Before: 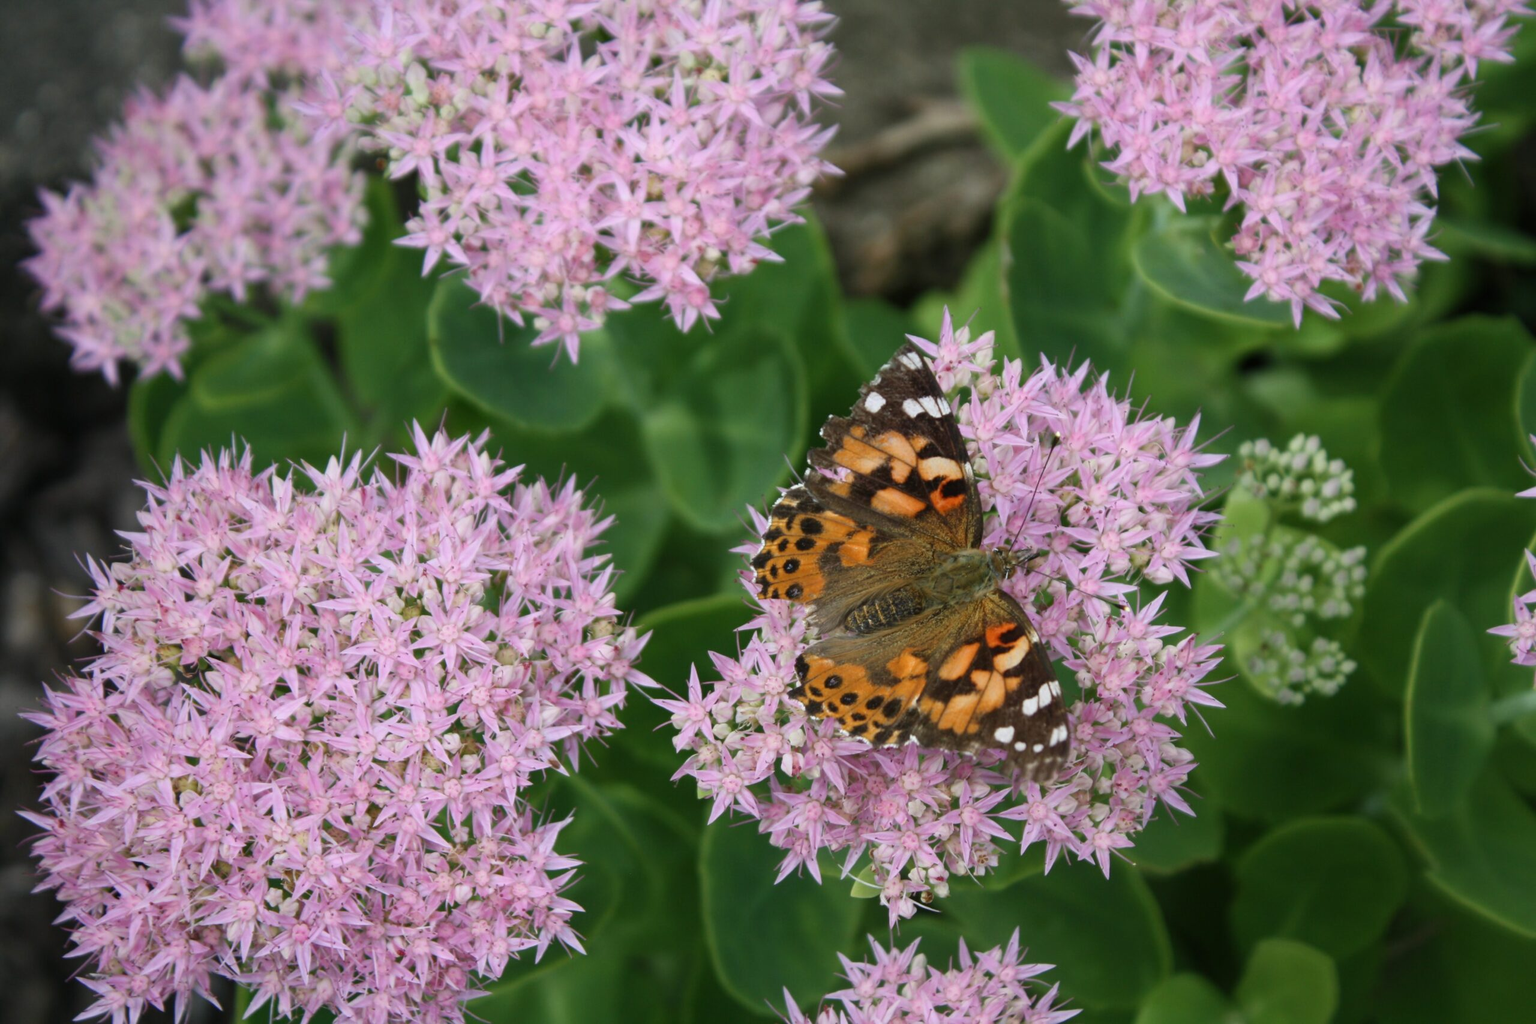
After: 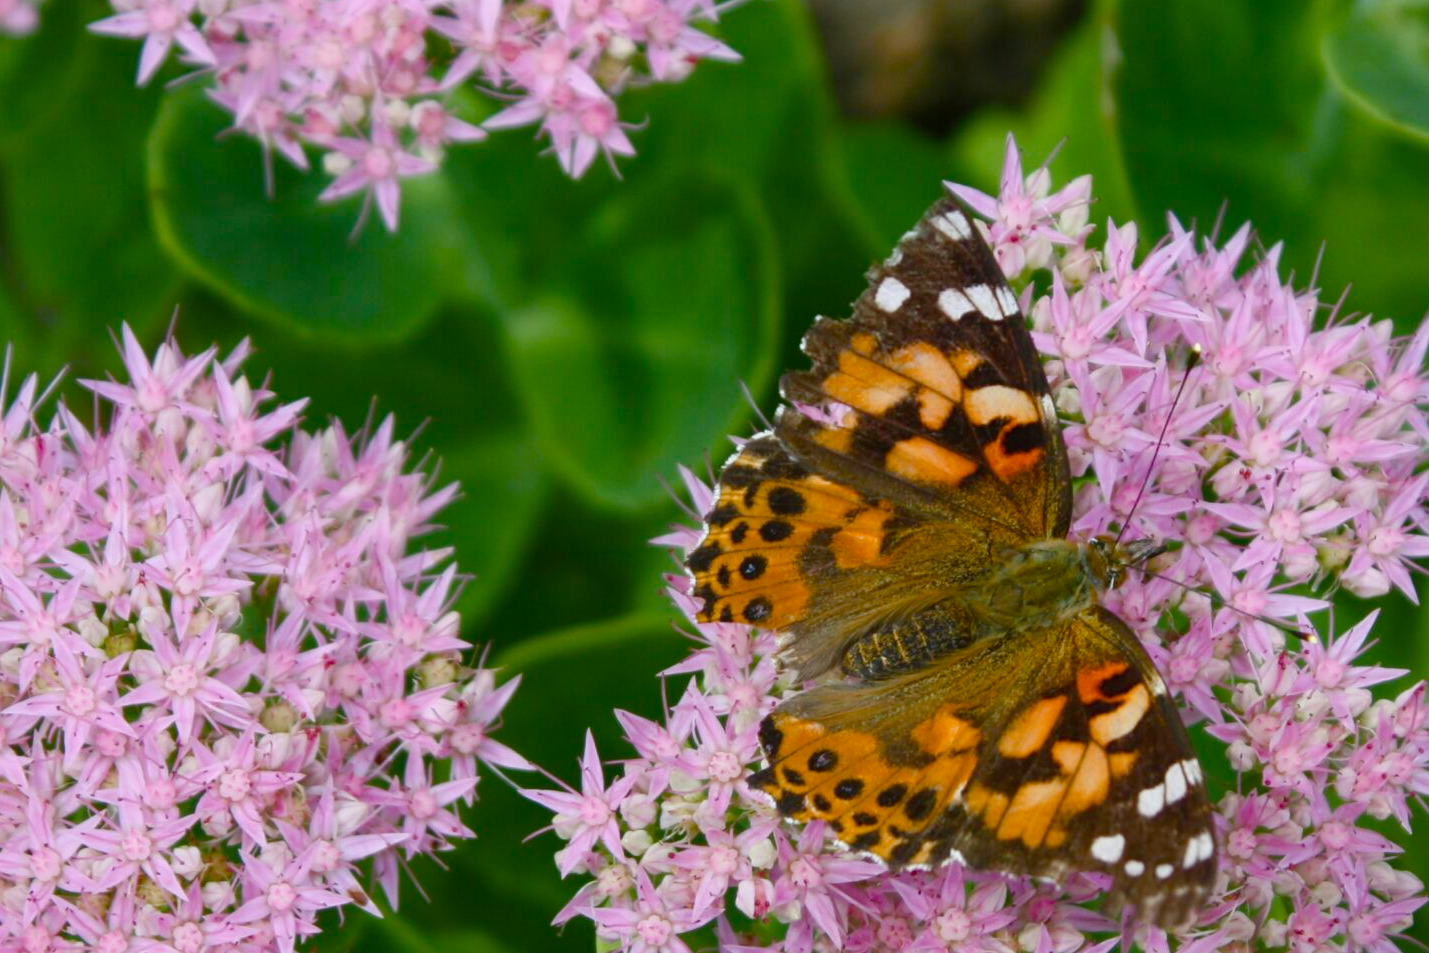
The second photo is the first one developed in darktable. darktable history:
color balance: output saturation 110%
crop and rotate: left 22.13%, top 22.054%, right 22.026%, bottom 22.102%
color balance rgb: perceptual saturation grading › global saturation 20%, perceptual saturation grading › highlights -25%, perceptual saturation grading › shadows 50%
